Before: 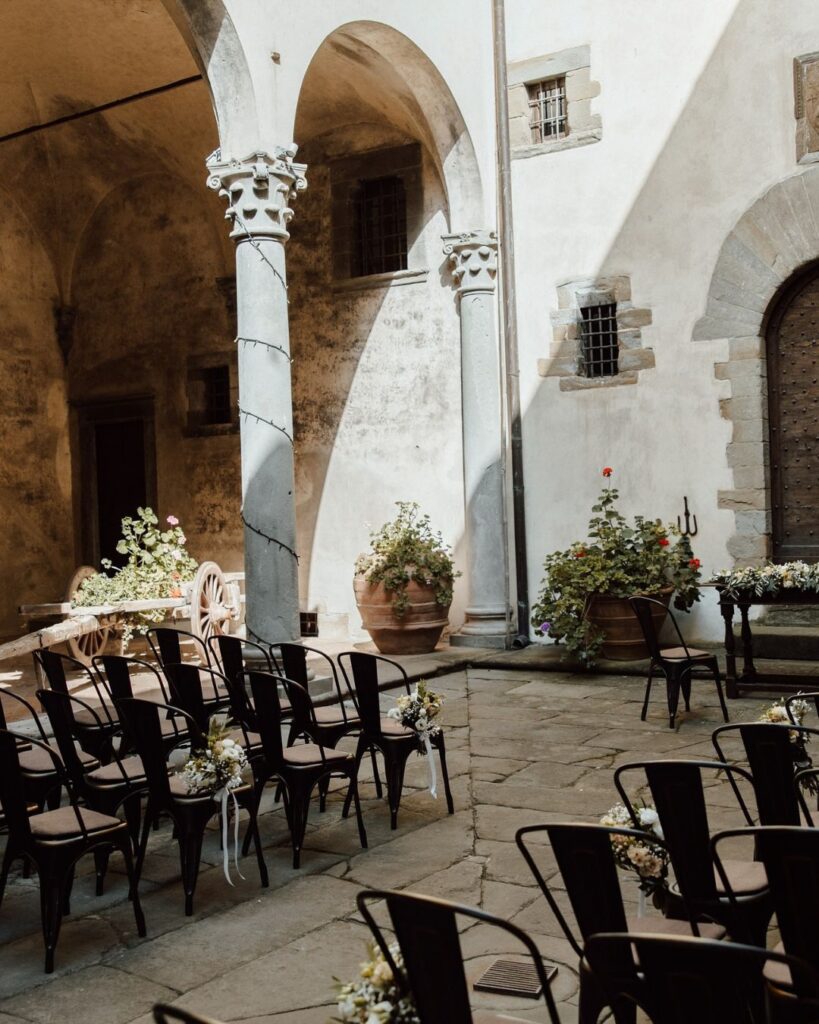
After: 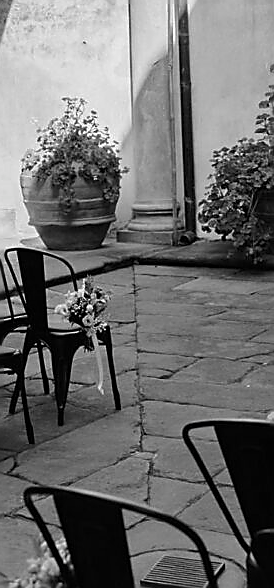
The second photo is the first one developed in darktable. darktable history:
crop: left 40.747%, top 39.471%, right 25.771%, bottom 3.048%
sharpen: radius 1.368, amount 1.237, threshold 0.693
tone curve: curves: ch0 [(0, 0) (0.915, 0.89) (1, 1)], color space Lab, independent channels, preserve colors none
contrast brightness saturation: saturation -0.995
